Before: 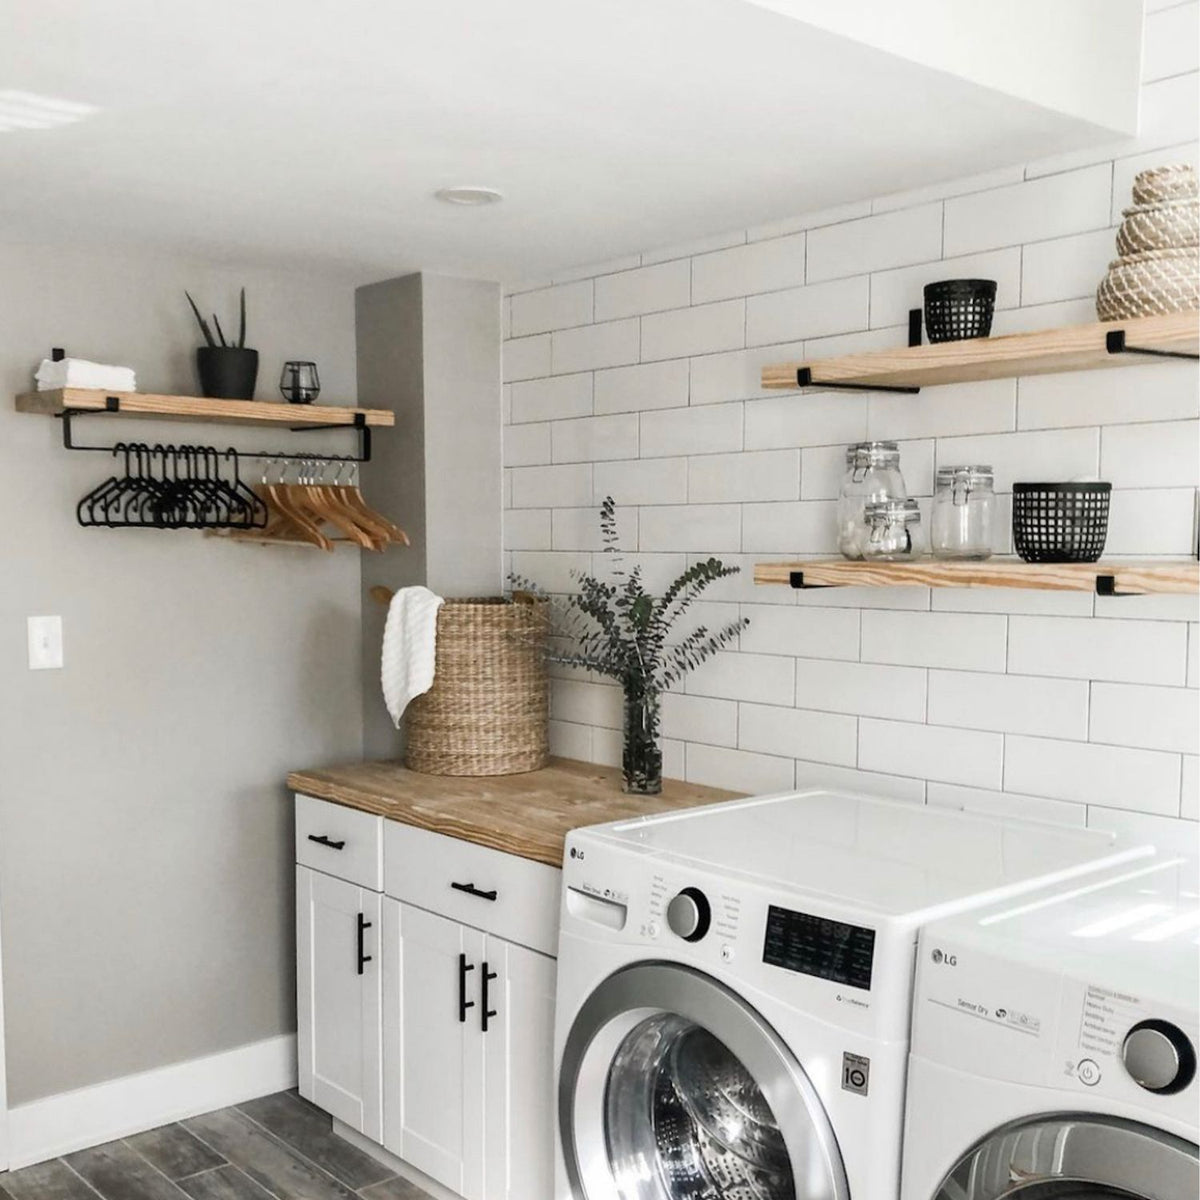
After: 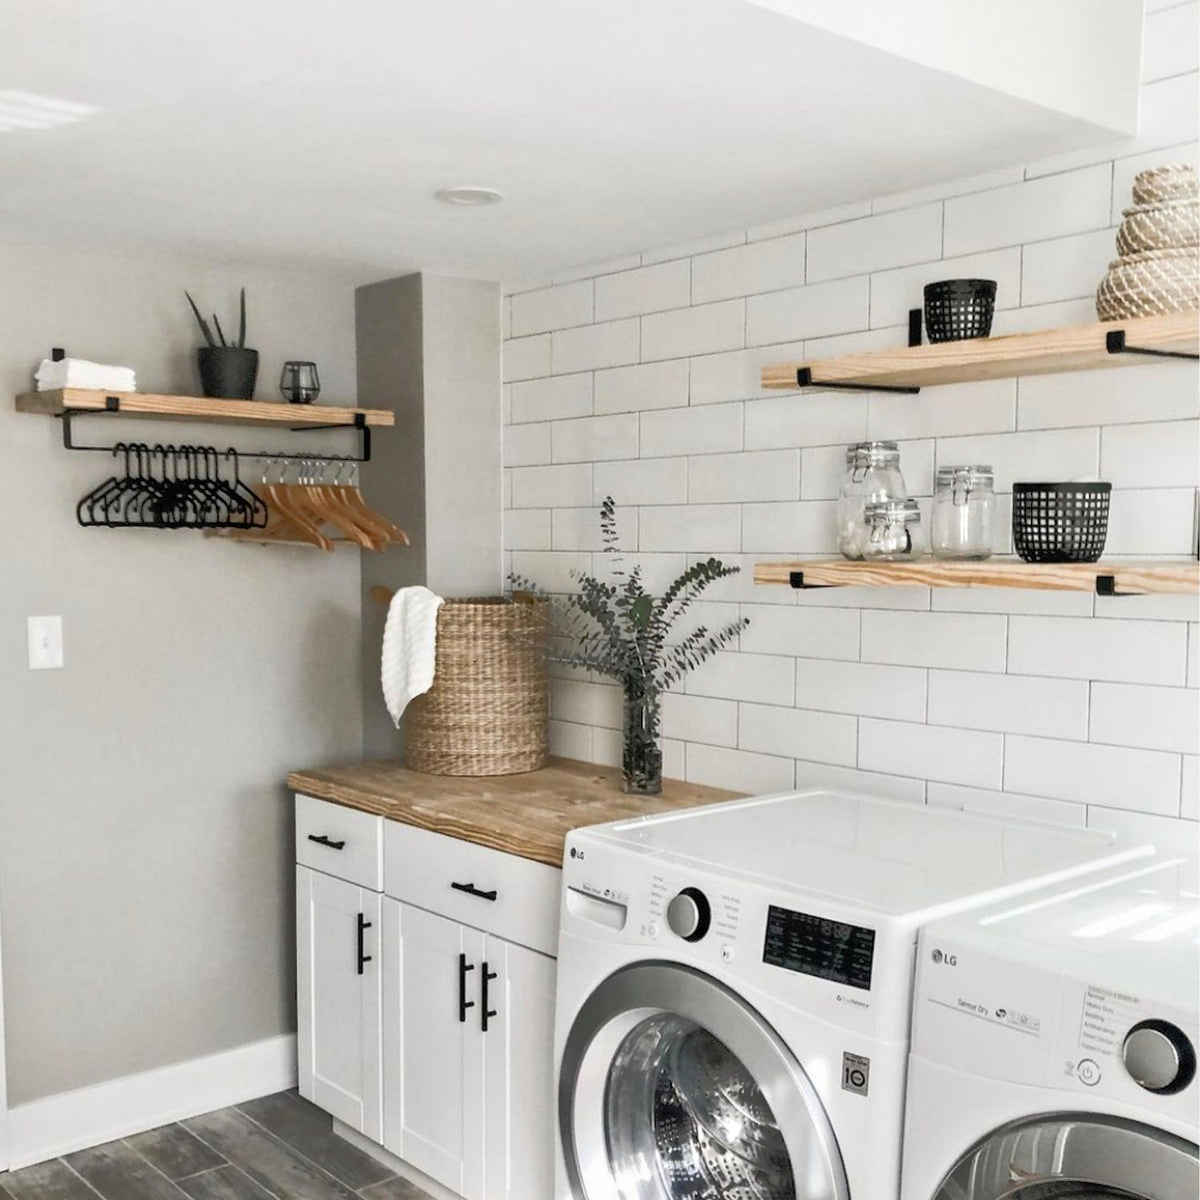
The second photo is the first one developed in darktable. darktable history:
tone equalizer: -8 EV -0.538 EV, -7 EV -0.325 EV, -6 EV -0.057 EV, -5 EV 0.395 EV, -4 EV 0.988 EV, -3 EV 0.798 EV, -2 EV -0.009 EV, -1 EV 0.129 EV, +0 EV -0.013 EV
